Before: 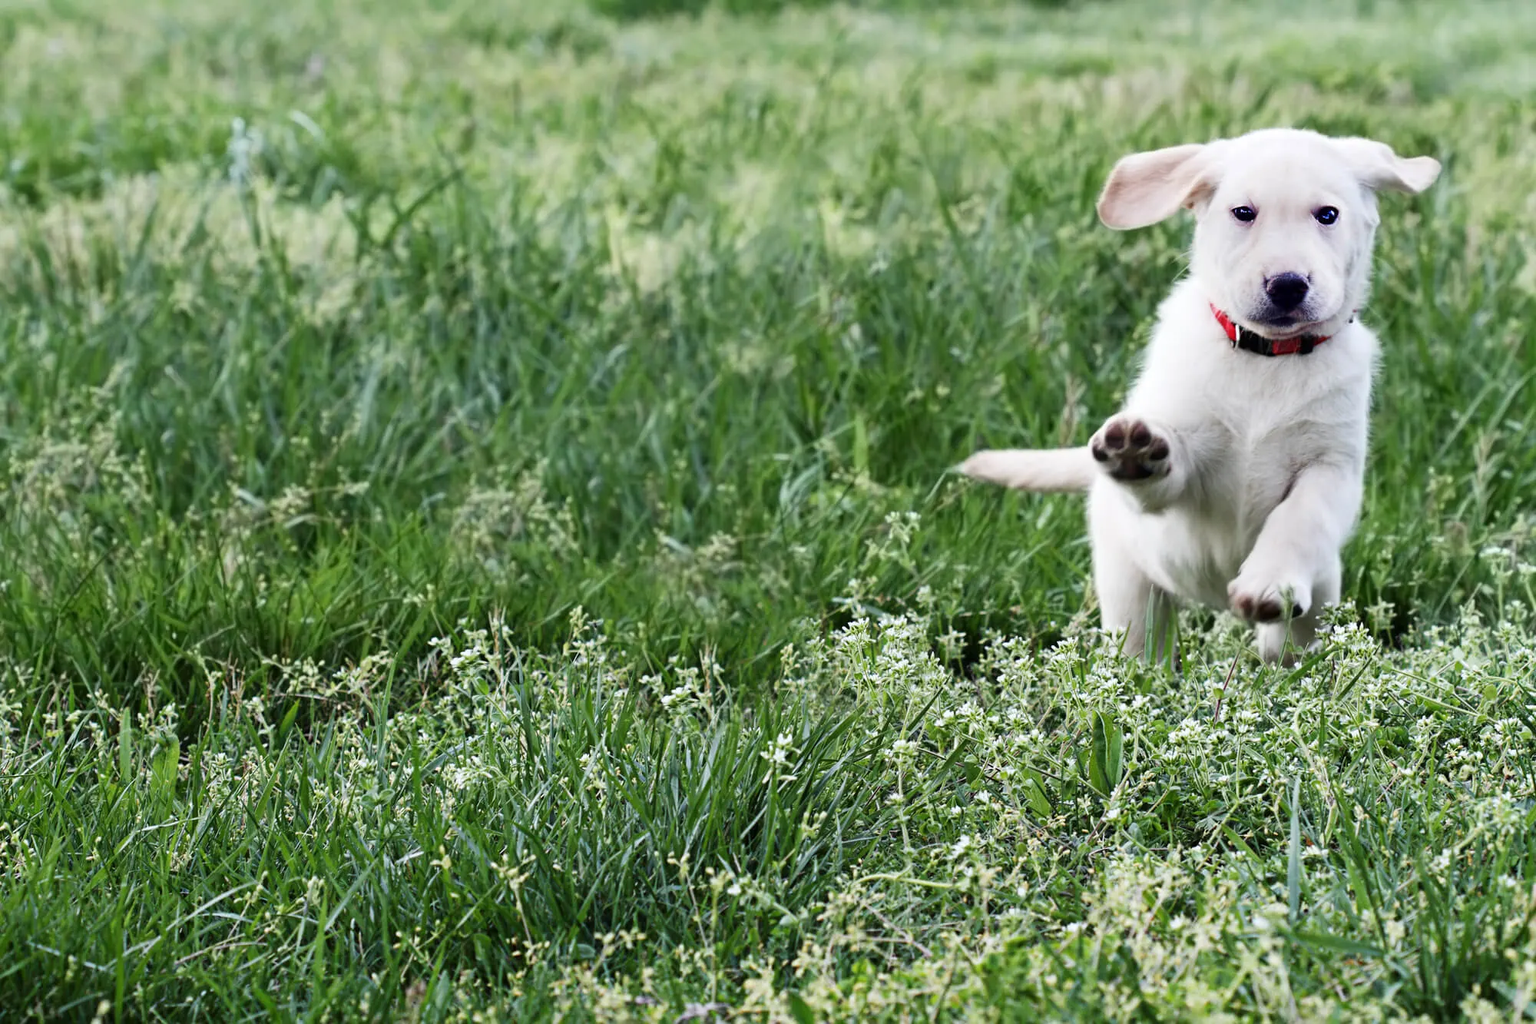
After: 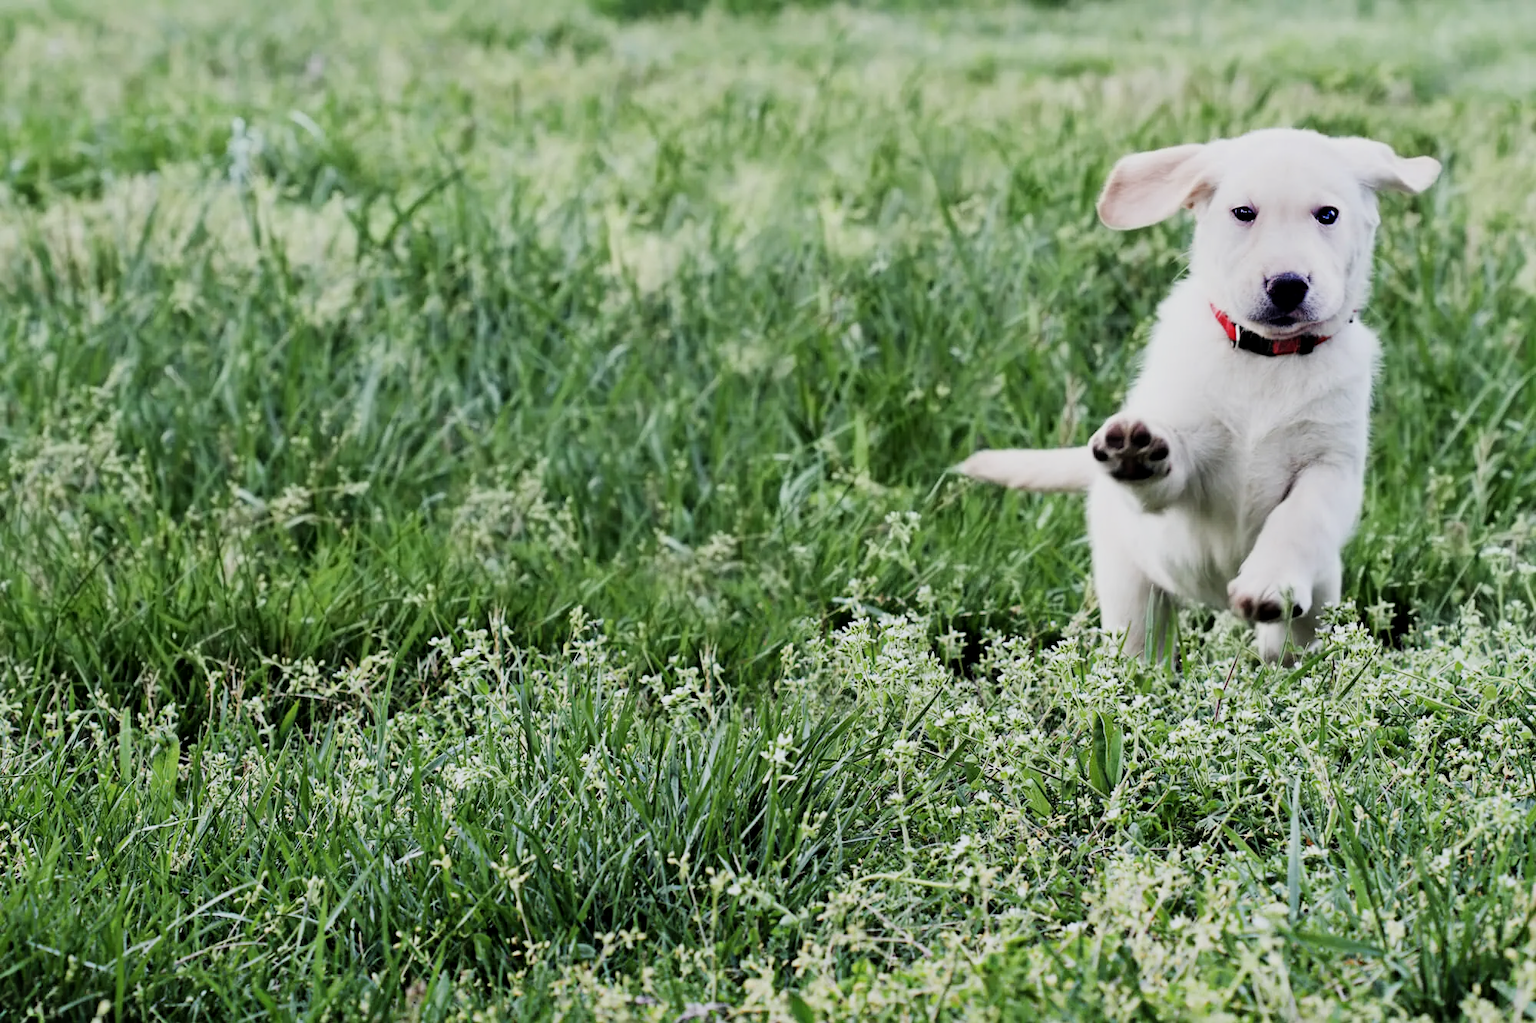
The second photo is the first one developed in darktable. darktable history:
local contrast: mode bilateral grid, contrast 20, coarseness 50, detail 120%, midtone range 0.2
shadows and highlights: radius 44.78, white point adjustment 6.64, compress 79.65%, highlights color adjustment 78.42%, soften with gaussian
filmic rgb: black relative exposure -6.98 EV, white relative exposure 5.63 EV, hardness 2.86
